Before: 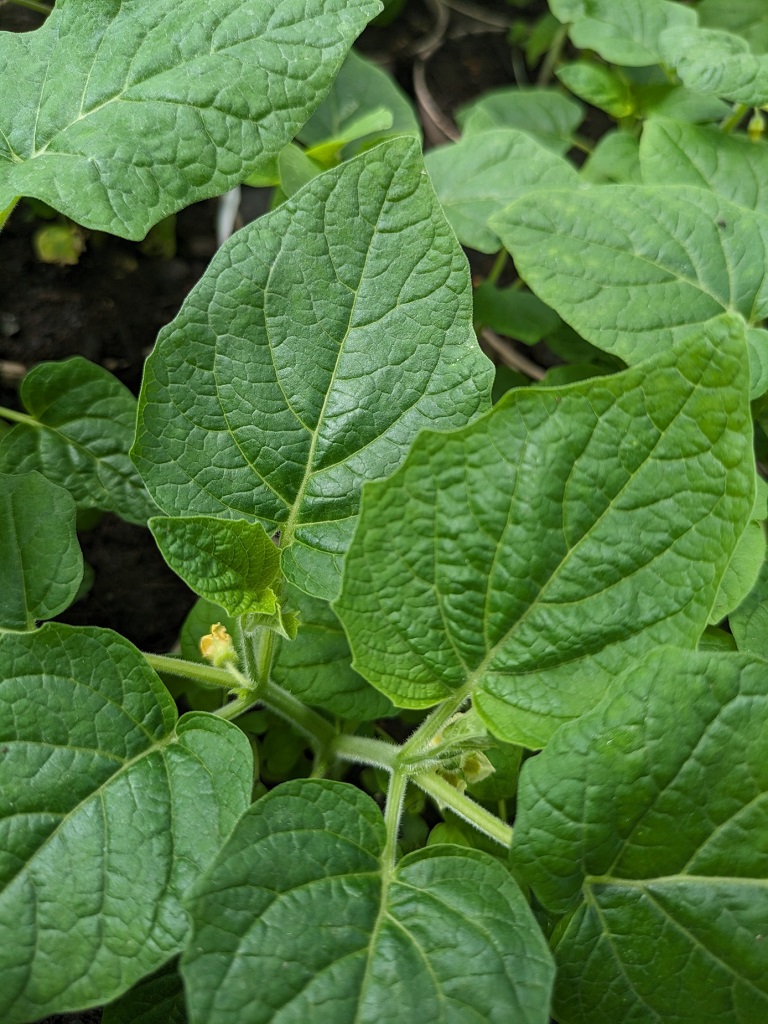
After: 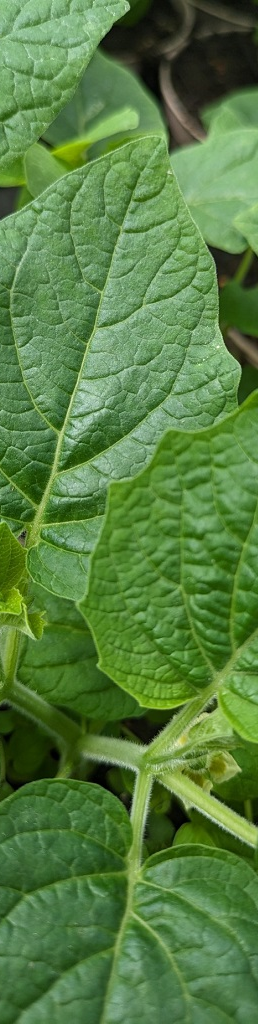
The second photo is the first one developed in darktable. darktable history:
crop: left 33.083%, right 33.229%
